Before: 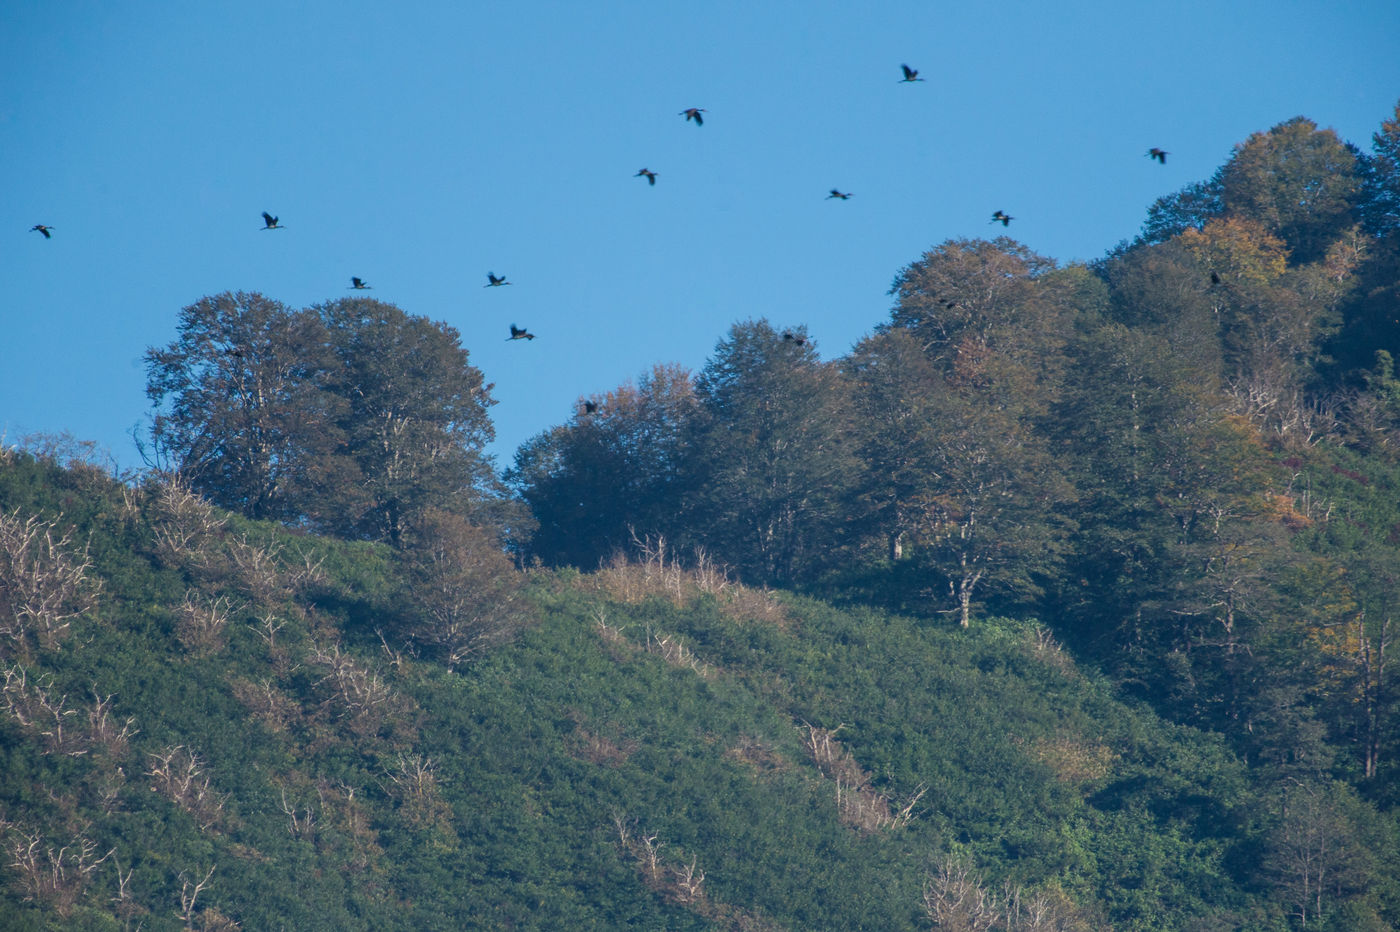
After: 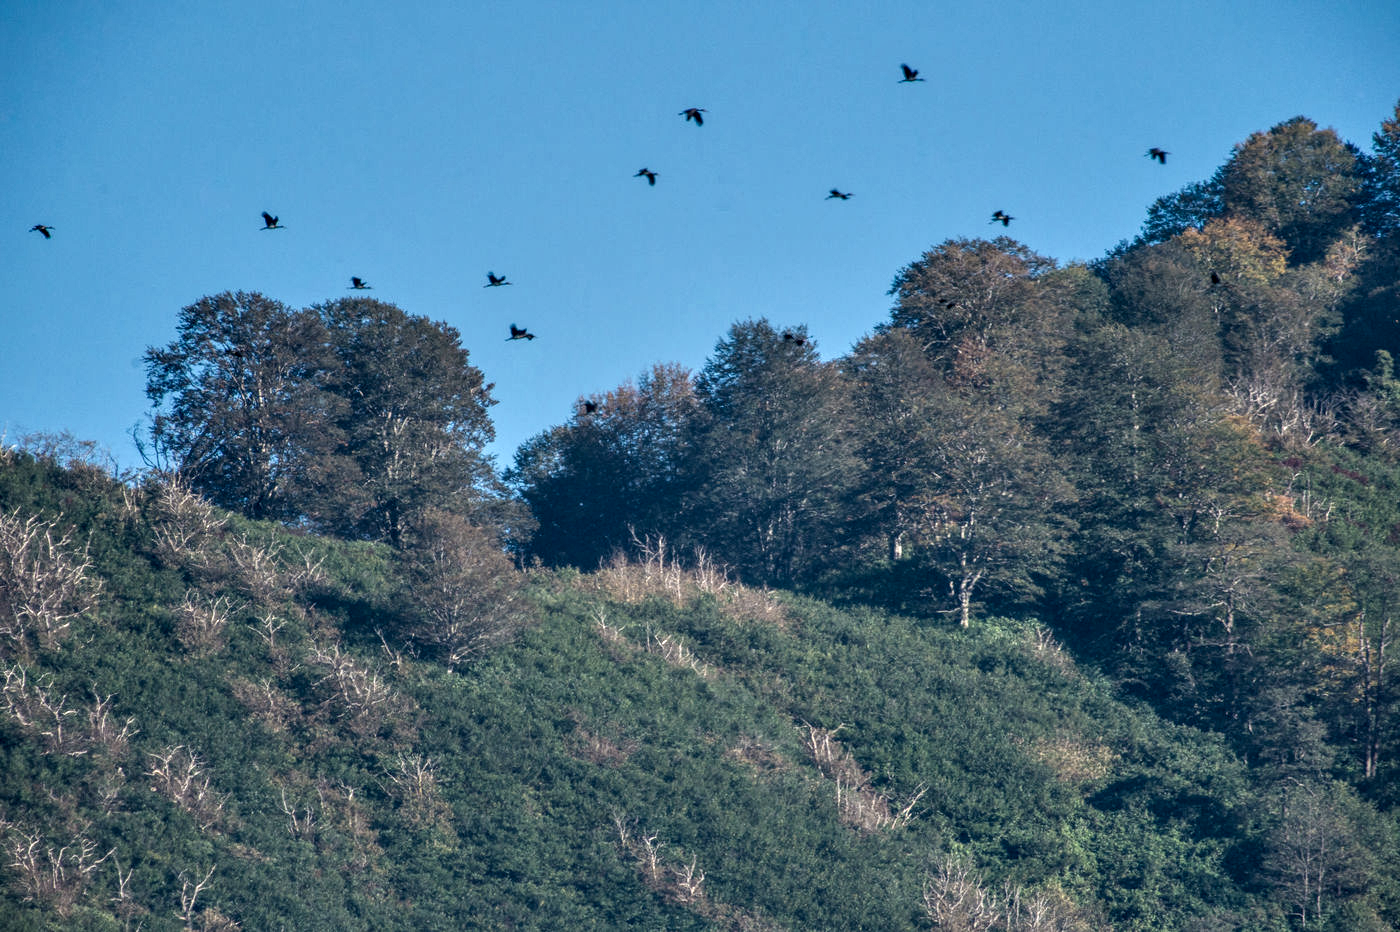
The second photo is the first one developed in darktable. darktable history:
local contrast: on, module defaults
contrast equalizer: octaves 7, y [[0.601, 0.6, 0.598, 0.598, 0.6, 0.601], [0.5 ×6], [0.5 ×6], [0 ×6], [0 ×6]]
